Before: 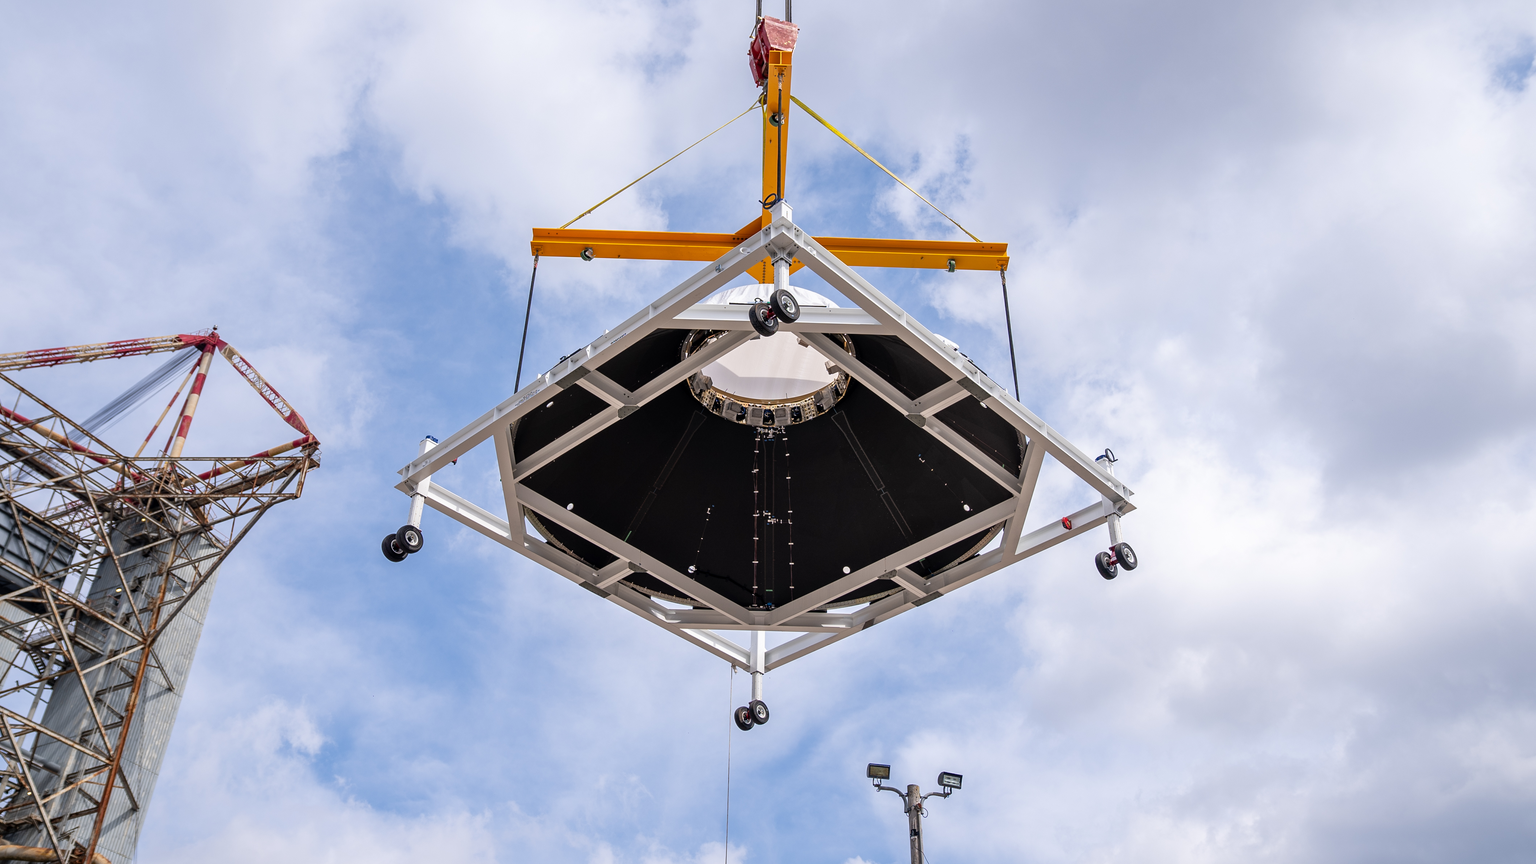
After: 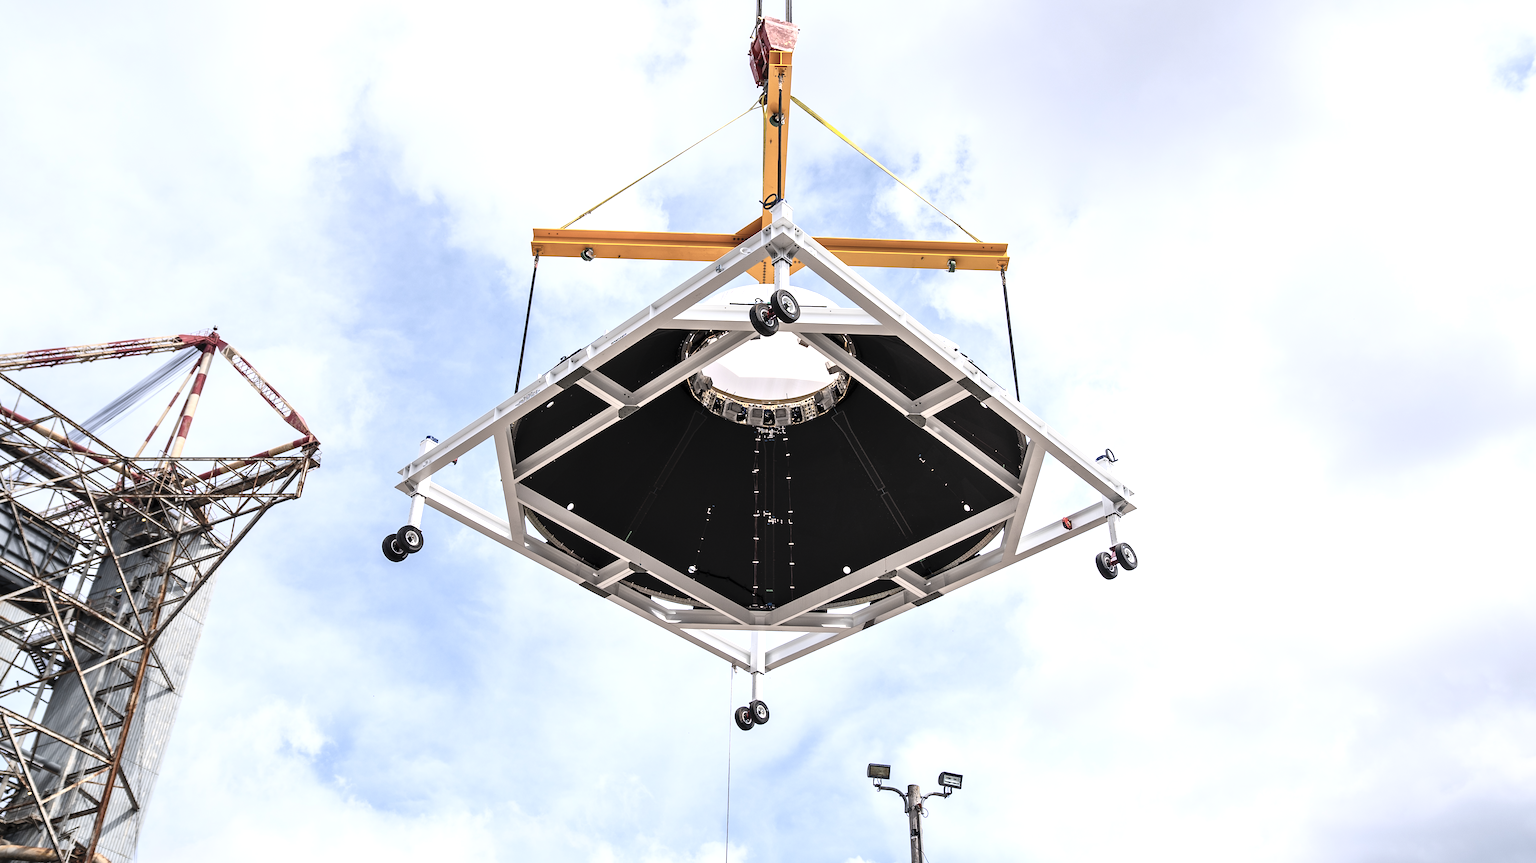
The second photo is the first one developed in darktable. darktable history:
tone equalizer: -8 EV -0.75 EV, -7 EV -0.7 EV, -6 EV -0.6 EV, -5 EV -0.4 EV, -3 EV 0.4 EV, -2 EV 0.6 EV, -1 EV 0.7 EV, +0 EV 0.75 EV, edges refinement/feathering 500, mask exposure compensation -1.57 EV, preserve details no
contrast brightness saturation: contrast 0.43, brightness 0.56, saturation -0.19
base curve: curves: ch0 [(0, 0) (0.841, 0.609) (1, 1)]
